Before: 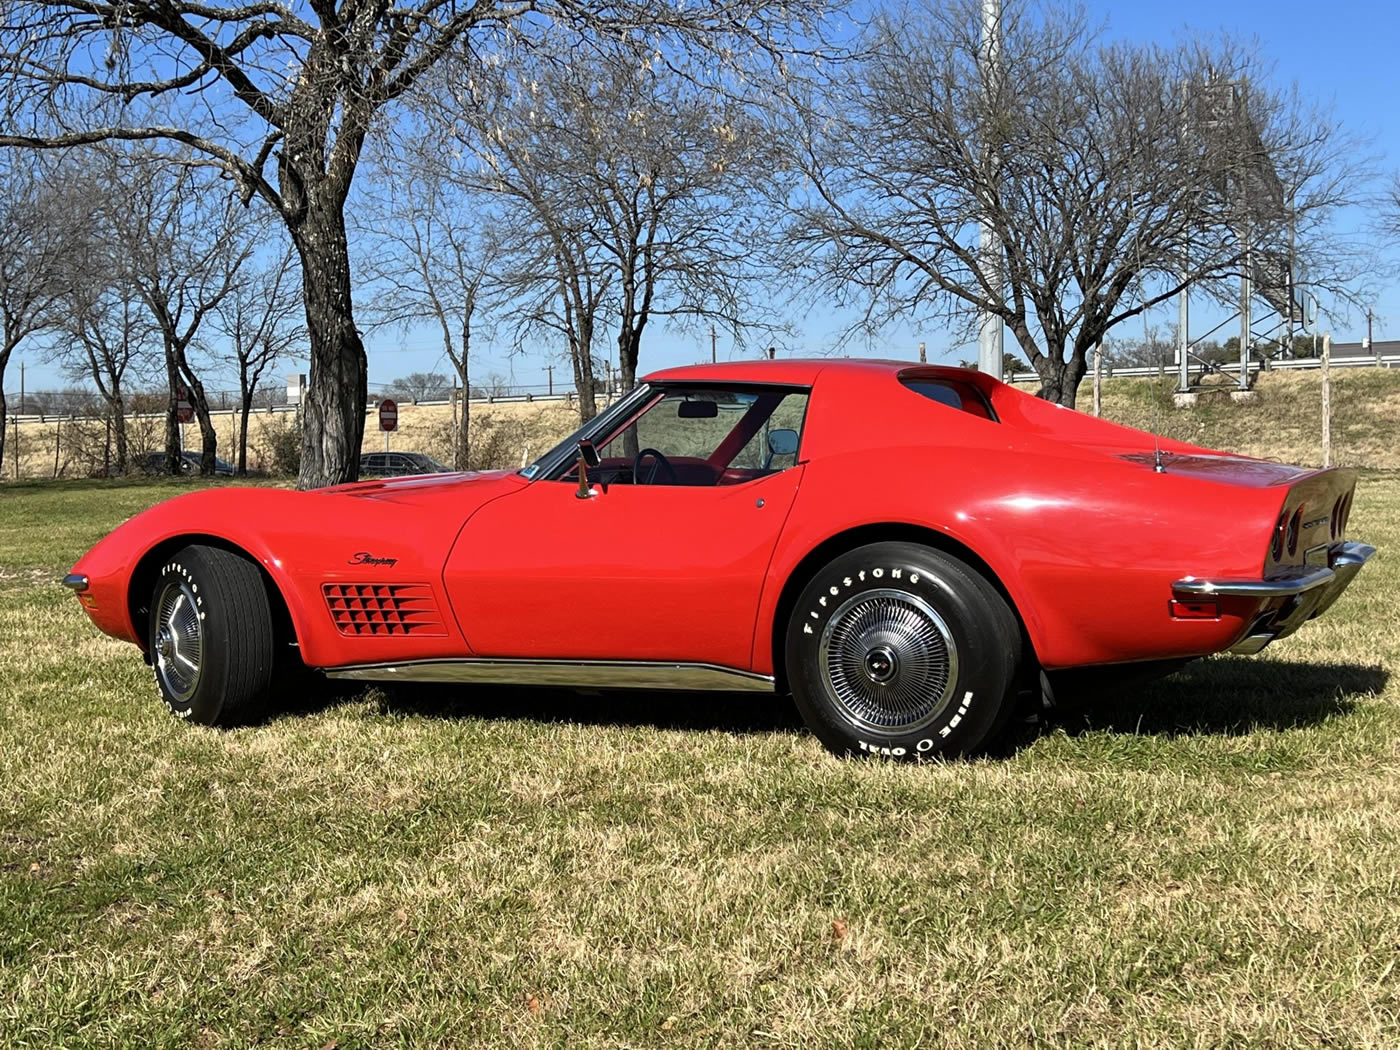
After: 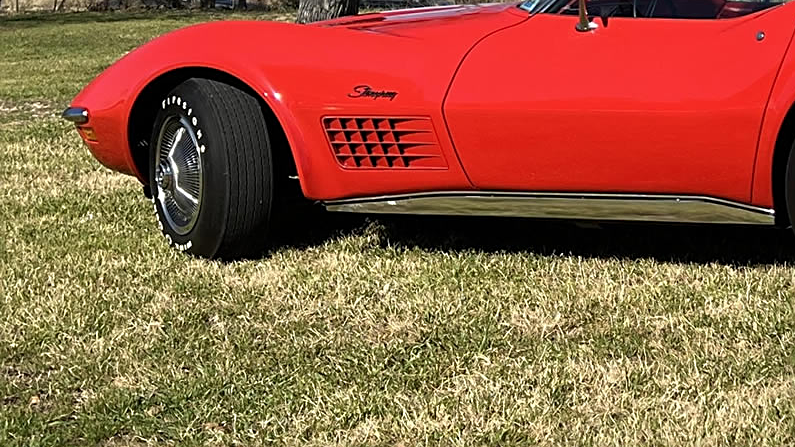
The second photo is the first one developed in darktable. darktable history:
sharpen: on, module defaults
crop: top 44.549%, right 43.191%, bottom 12.818%
